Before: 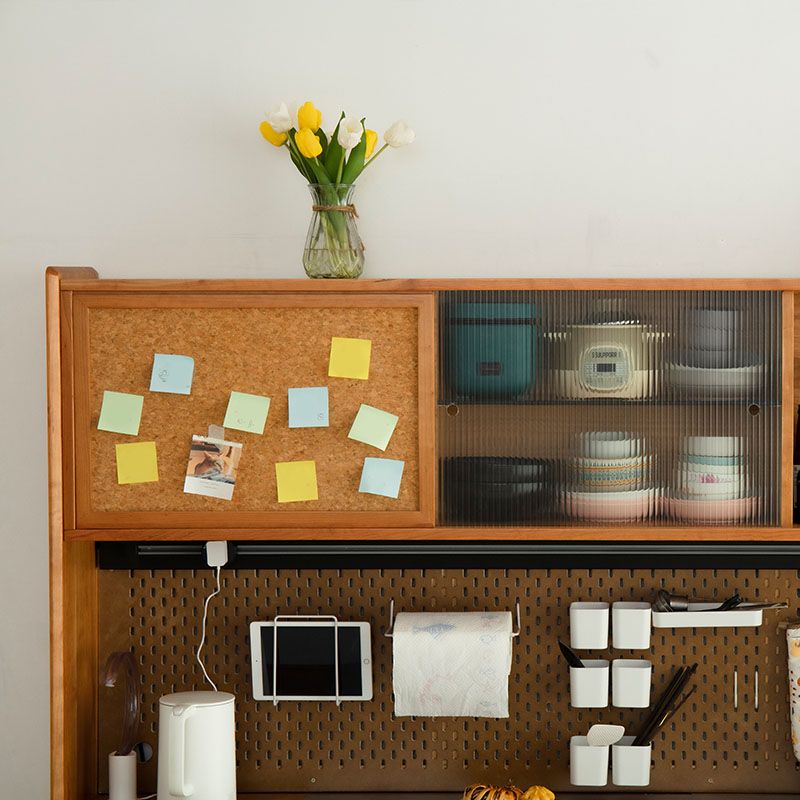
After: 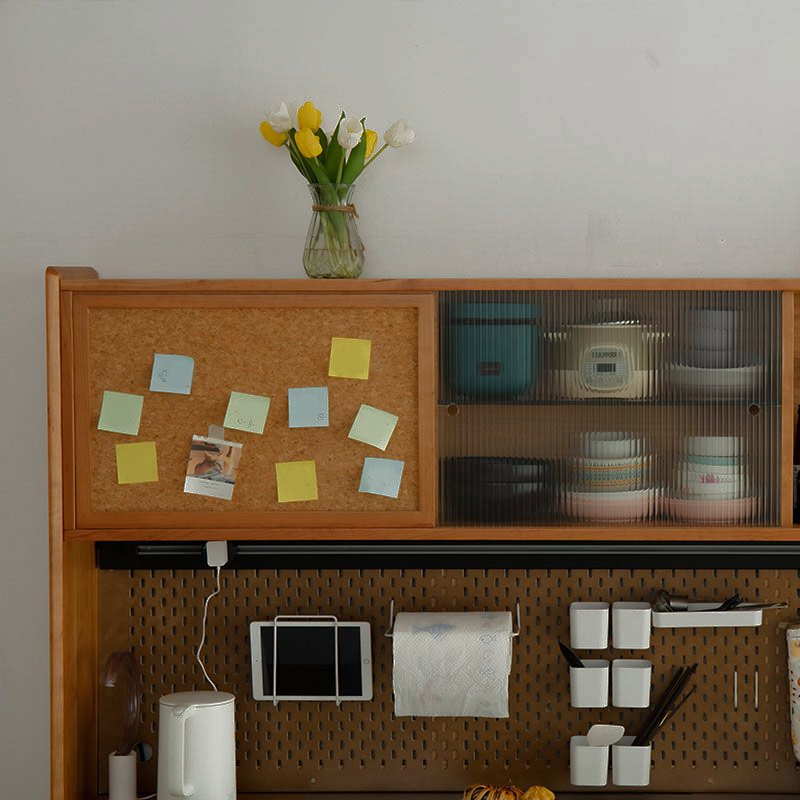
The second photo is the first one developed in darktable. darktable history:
base curve: curves: ch0 [(0, 0) (0.841, 0.609) (1, 1)]
exposure: compensate highlight preservation false
